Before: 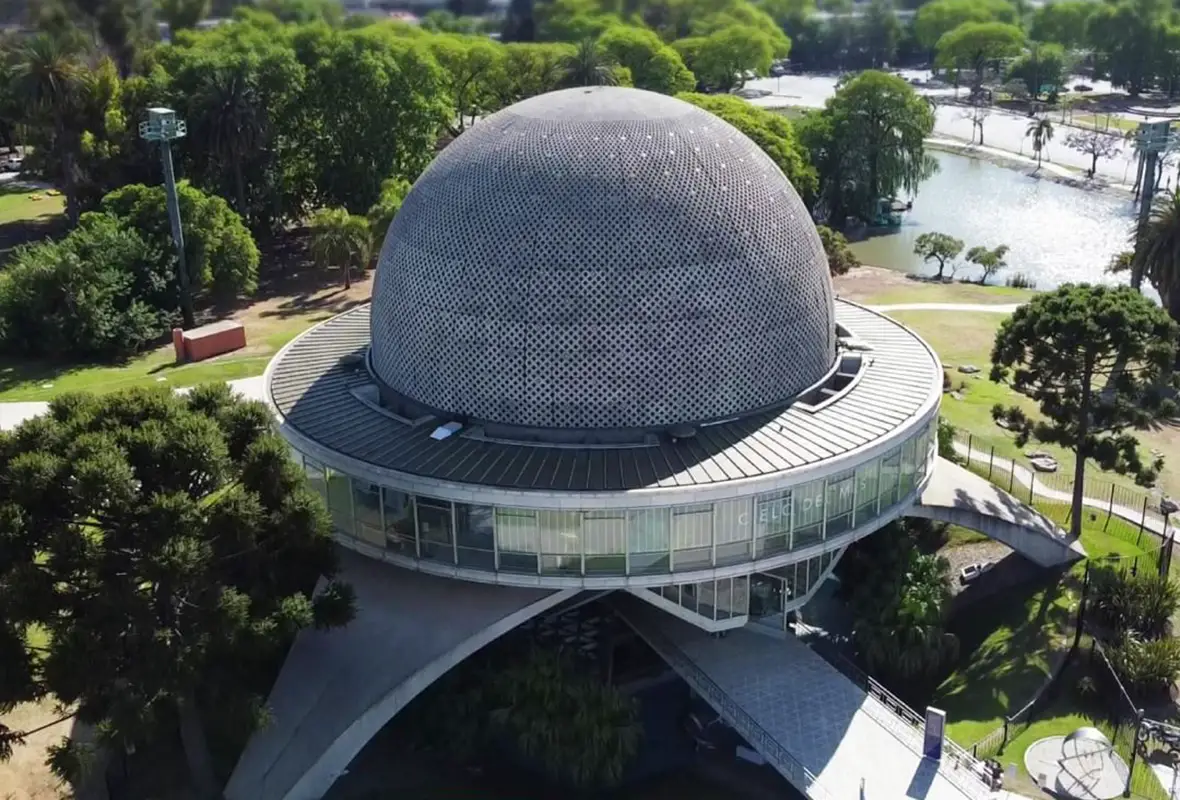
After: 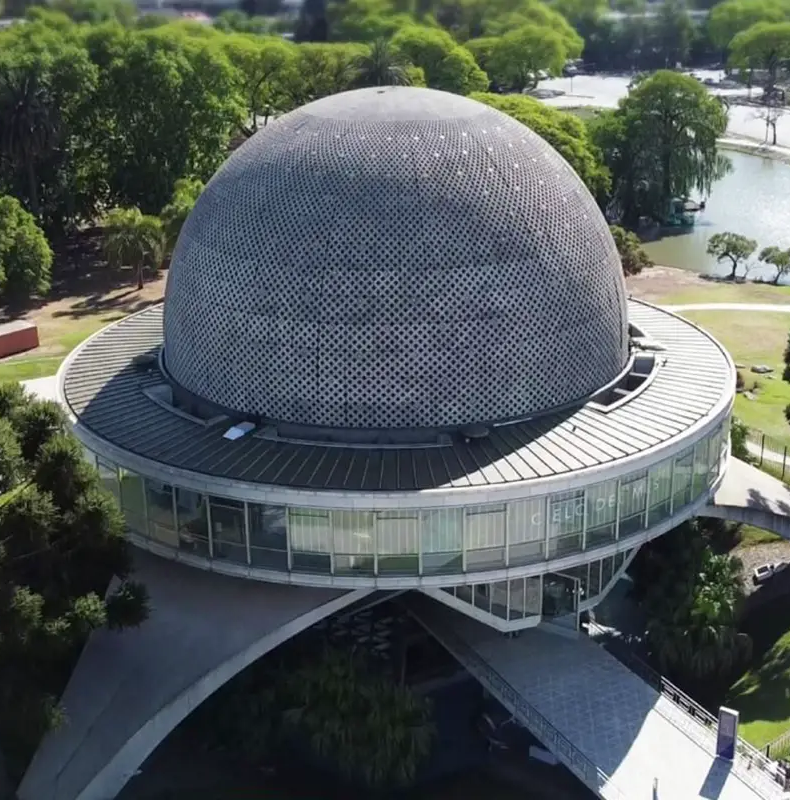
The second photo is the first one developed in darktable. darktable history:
contrast brightness saturation: saturation -0.068
crop and rotate: left 17.592%, right 15.439%
